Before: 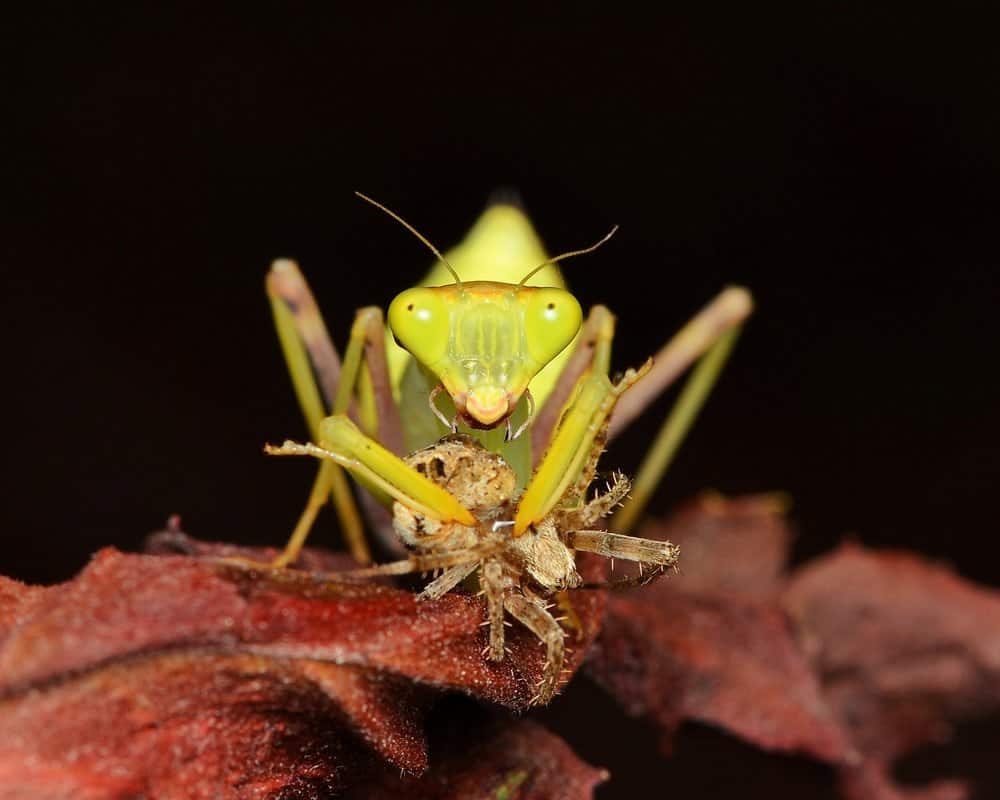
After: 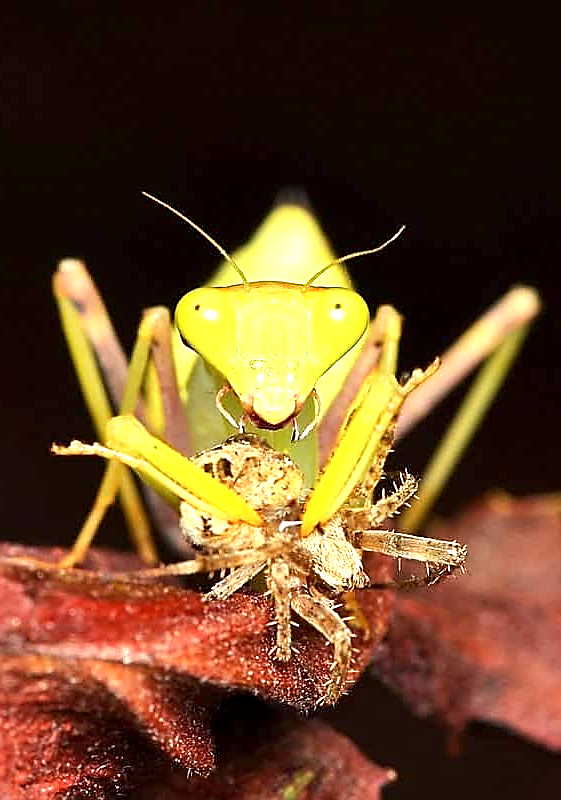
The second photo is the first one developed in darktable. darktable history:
color correction: highlights b* 0.05, saturation 0.979
exposure: black level correction 0.001, exposure 1.13 EV, compensate highlight preservation false
crop: left 21.33%, right 22.539%
sharpen: radius 1.371, amount 1.253, threshold 0.818
contrast equalizer: y [[0.5 ×4, 0.467, 0.376], [0.5 ×6], [0.5 ×6], [0 ×6], [0 ×6]], mix 0.153
